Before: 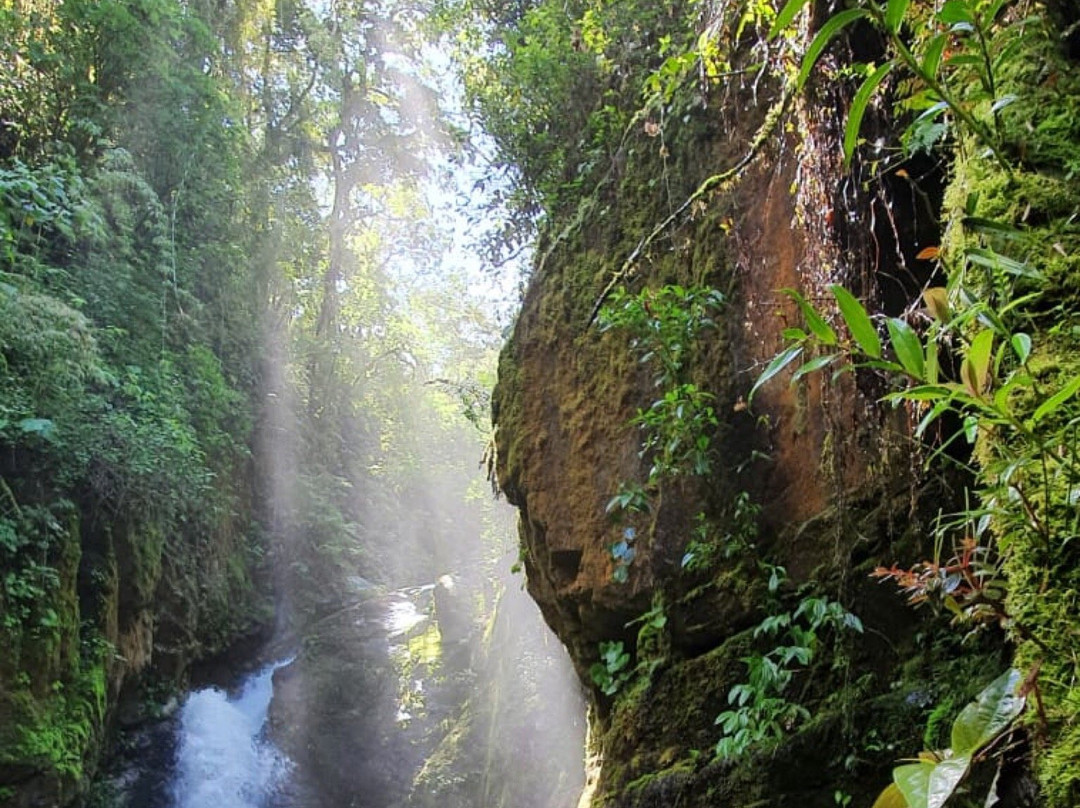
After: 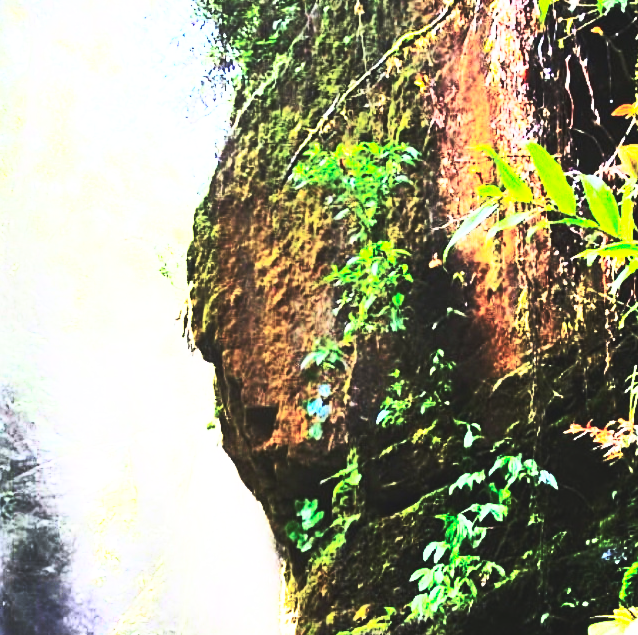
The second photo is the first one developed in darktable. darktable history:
contrast brightness saturation: contrast 0.62, brightness 0.34, saturation 0.14
base curve: curves: ch0 [(0, 0.015) (0.085, 0.116) (0.134, 0.298) (0.19, 0.545) (0.296, 0.764) (0.599, 0.982) (1, 1)], preserve colors none
tone equalizer: -7 EV -0.63 EV, -6 EV 1 EV, -5 EV -0.45 EV, -4 EV 0.43 EV, -3 EV 0.41 EV, -2 EV 0.15 EV, -1 EV -0.15 EV, +0 EV -0.39 EV, smoothing diameter 25%, edges refinement/feathering 10, preserve details guided filter
crop and rotate: left 28.256%, top 17.734%, right 12.656%, bottom 3.573%
